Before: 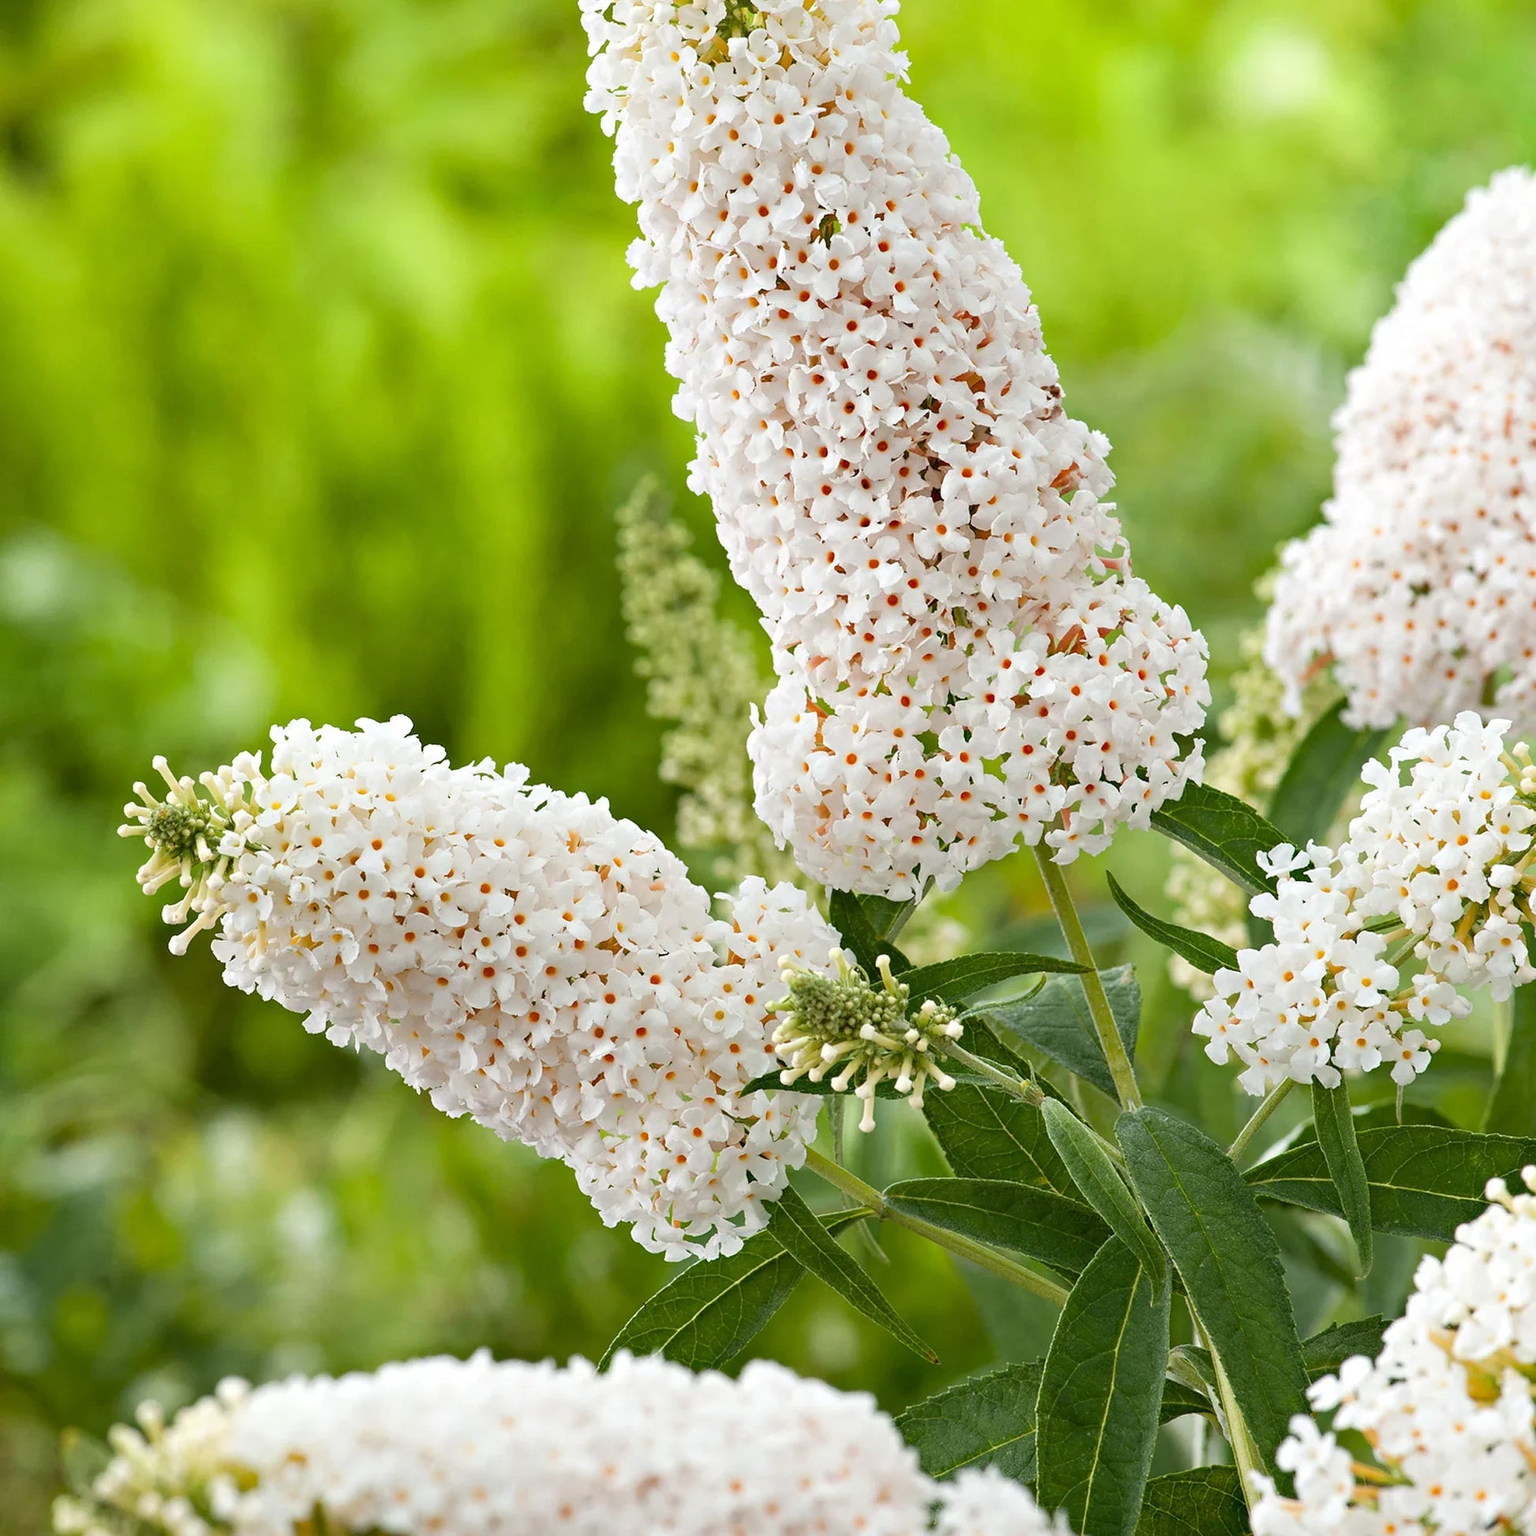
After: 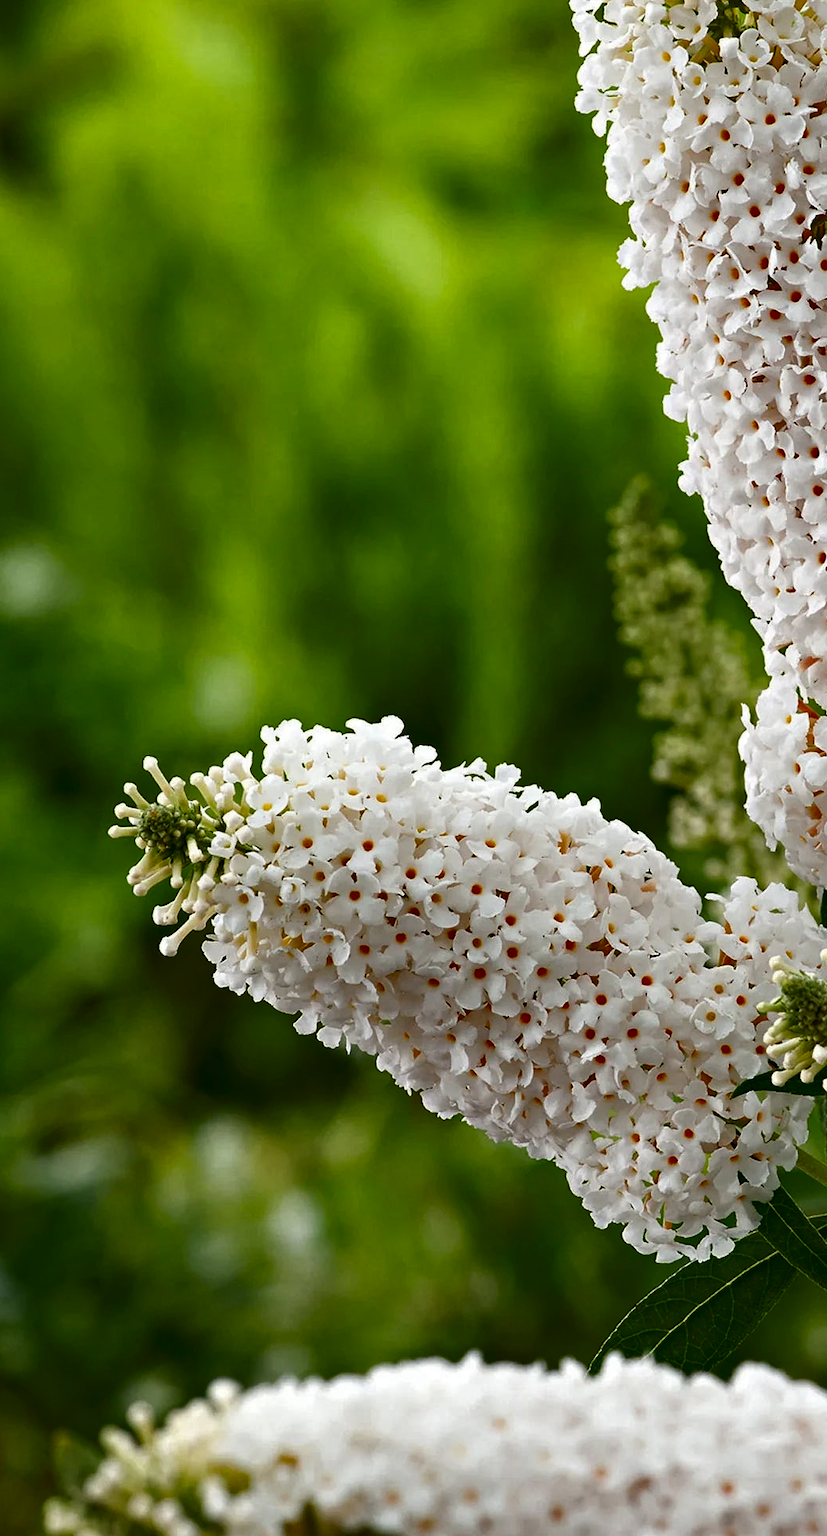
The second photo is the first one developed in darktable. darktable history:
crop: left 0.625%, right 45.568%, bottom 0.09%
contrast brightness saturation: brightness -0.535
